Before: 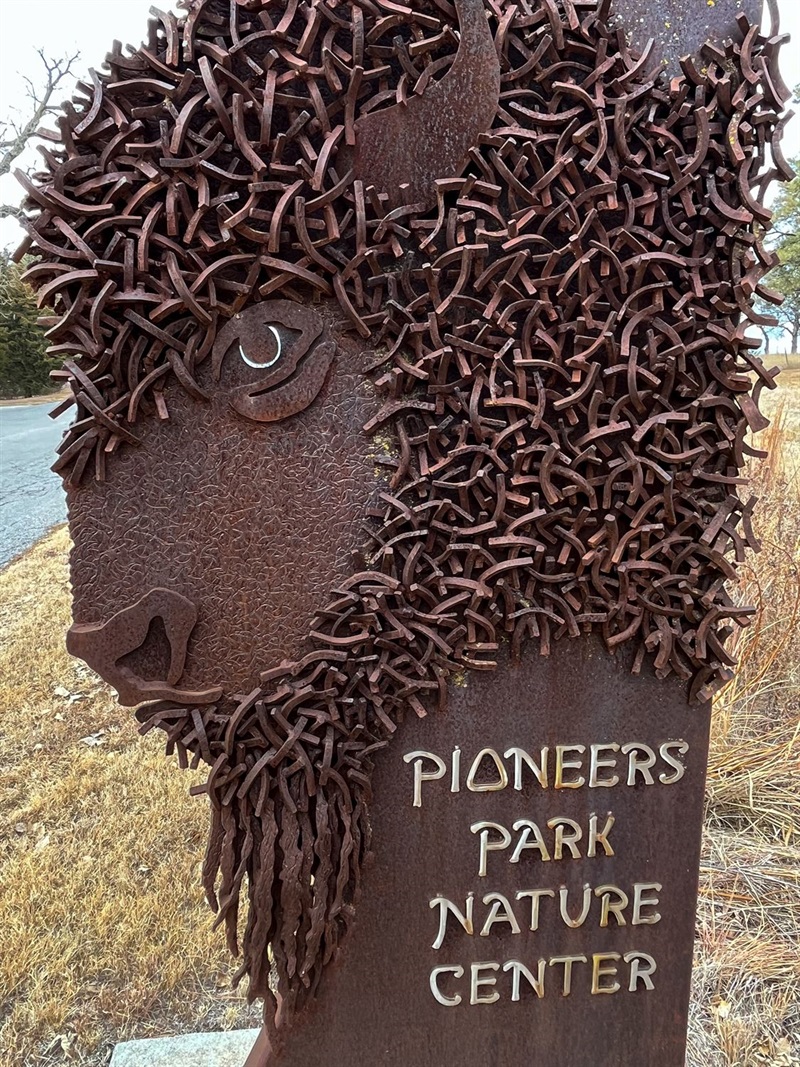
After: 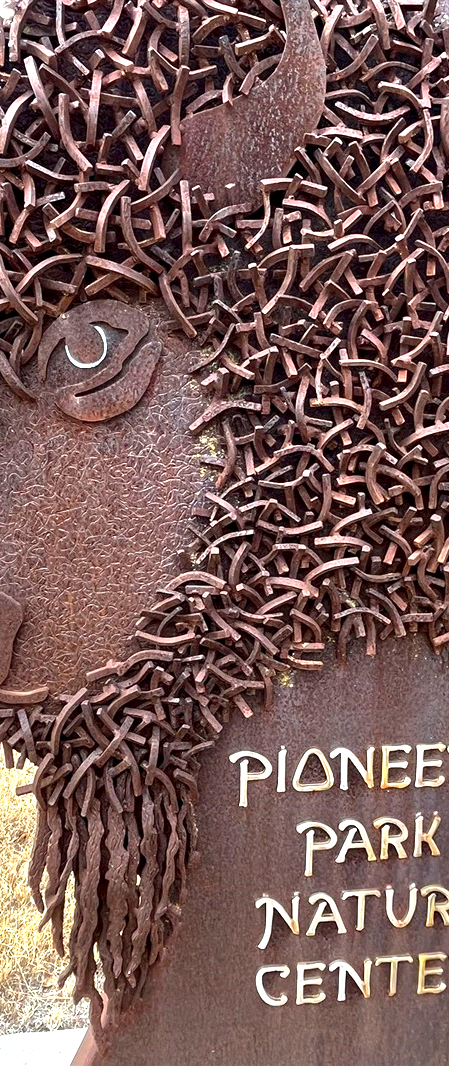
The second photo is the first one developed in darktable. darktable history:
crop: left 21.757%, right 22.029%, bottom 0.002%
exposure: black level correction 0.001, exposure 1.302 EV, compensate exposure bias true, compensate highlight preservation false
